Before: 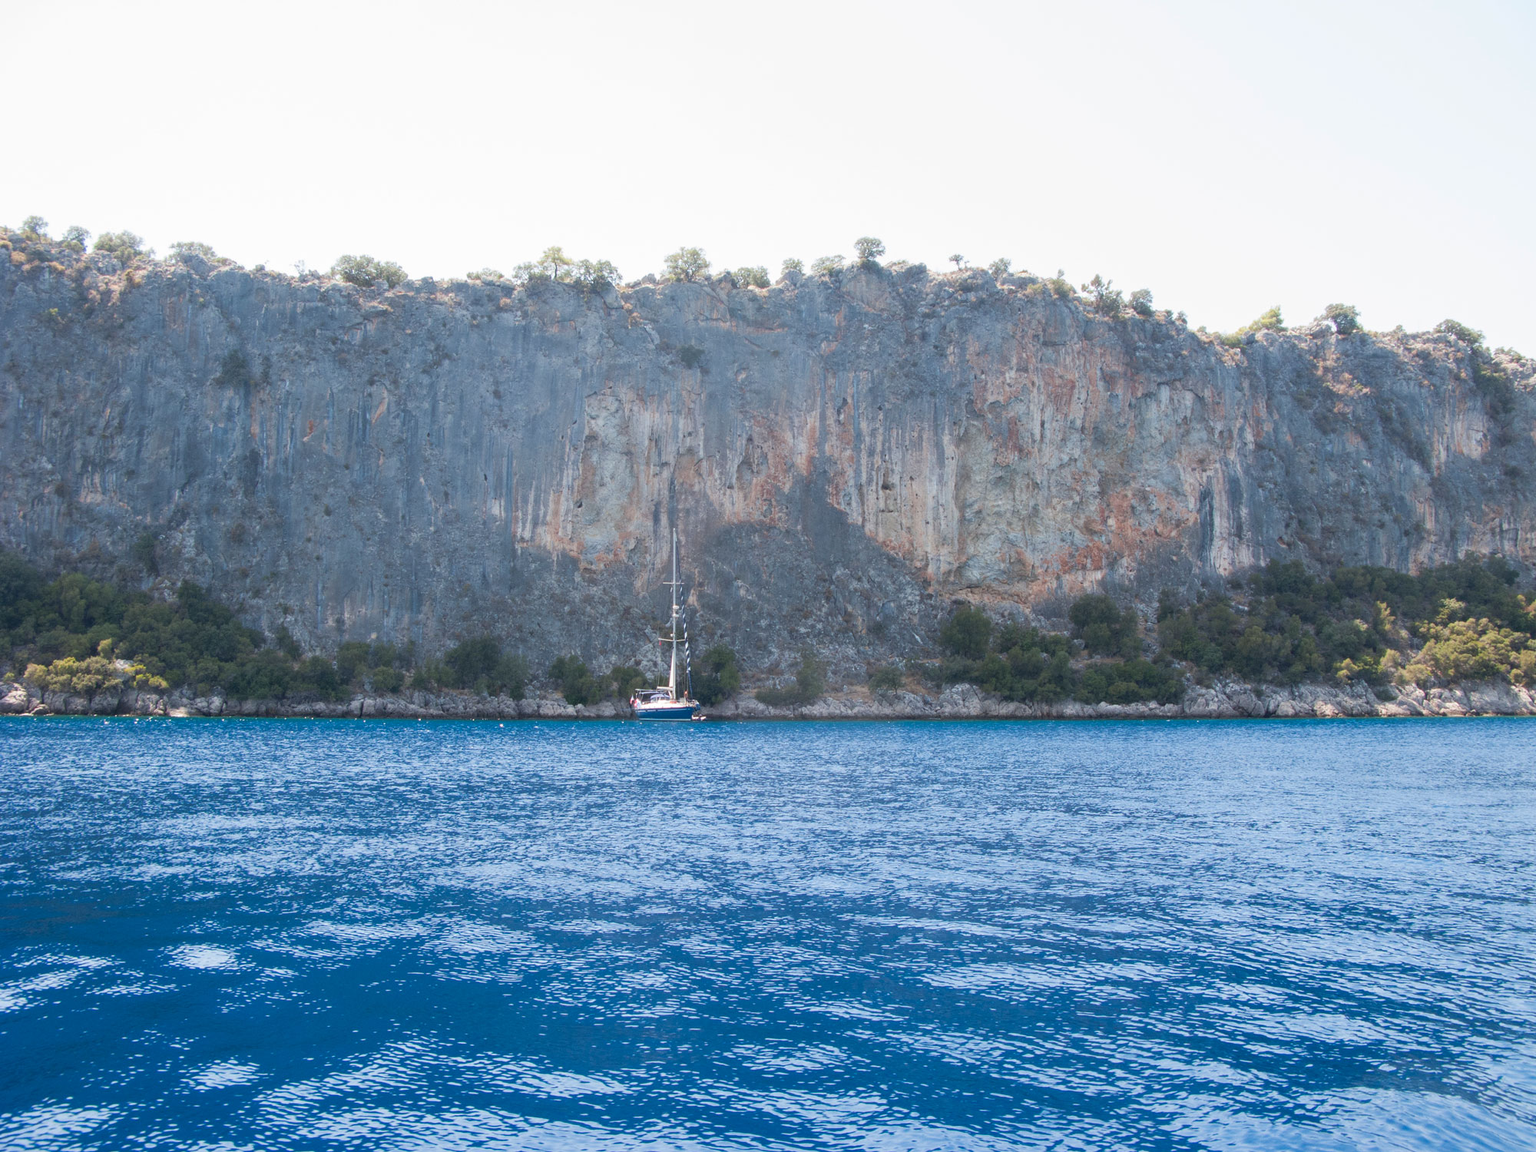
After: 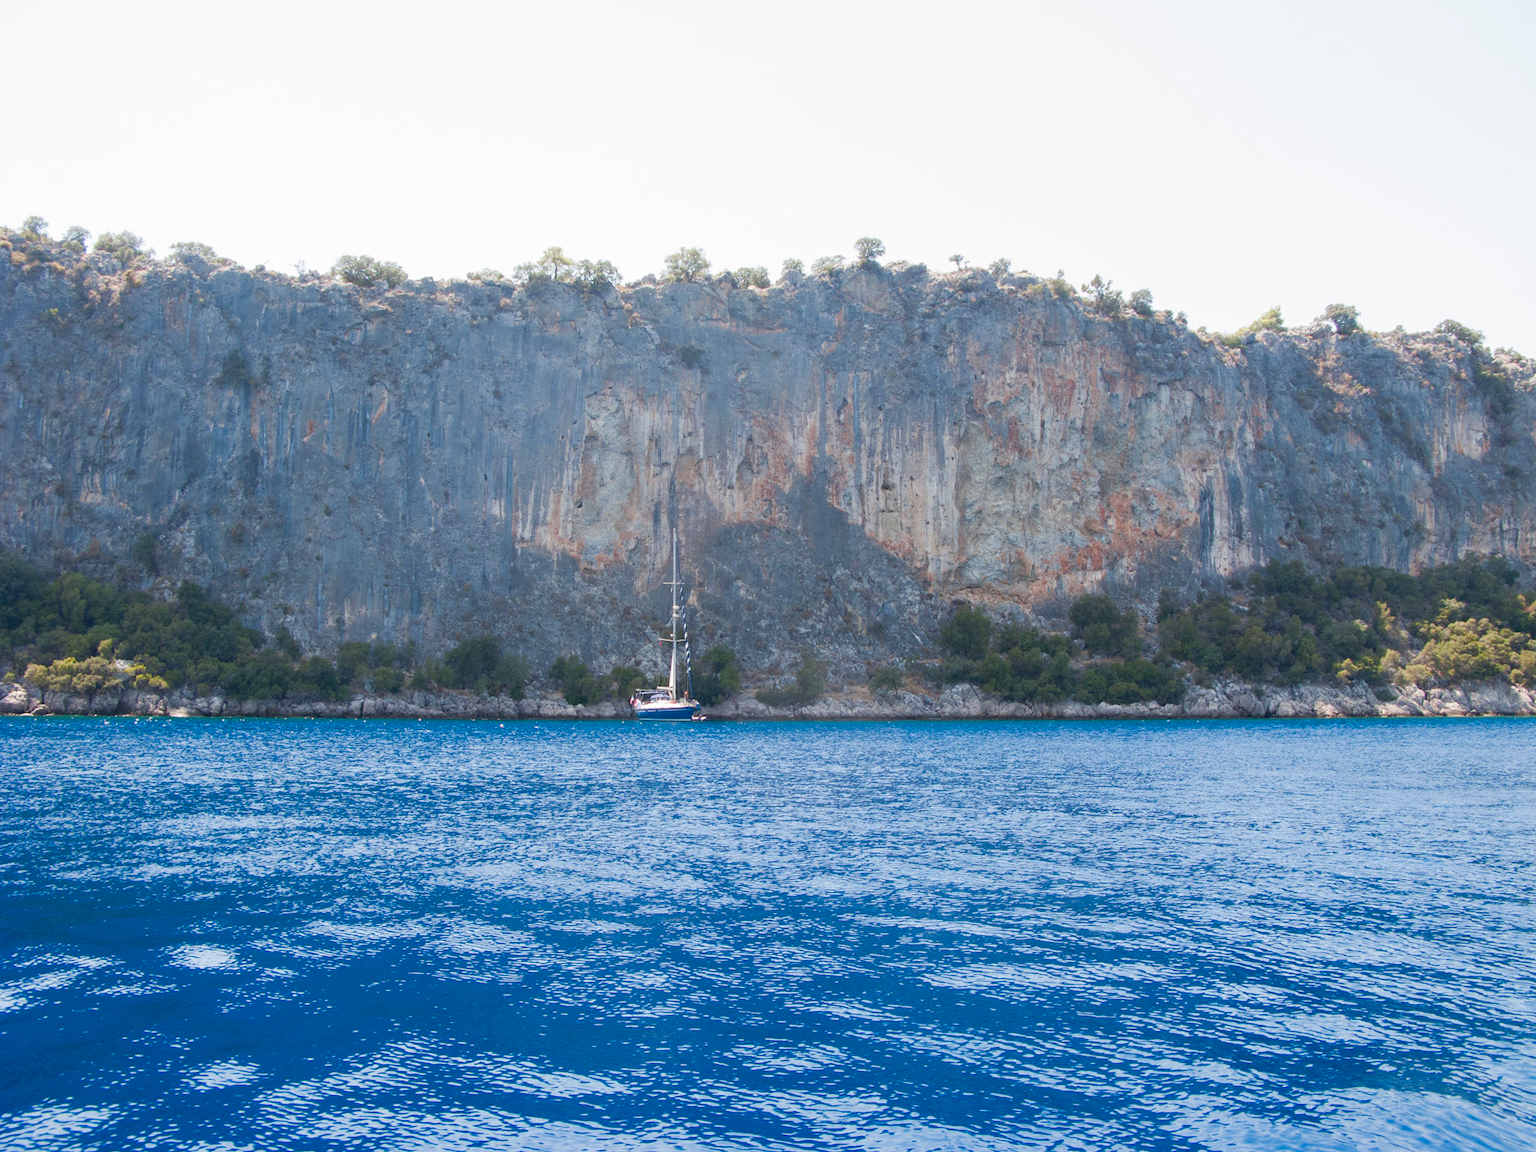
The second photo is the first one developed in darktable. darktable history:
color balance rgb: perceptual saturation grading › global saturation 23.357%, perceptual saturation grading › highlights -24.212%, perceptual saturation grading › mid-tones 24.636%, perceptual saturation grading › shadows 39.467%, global vibrance -23.845%
